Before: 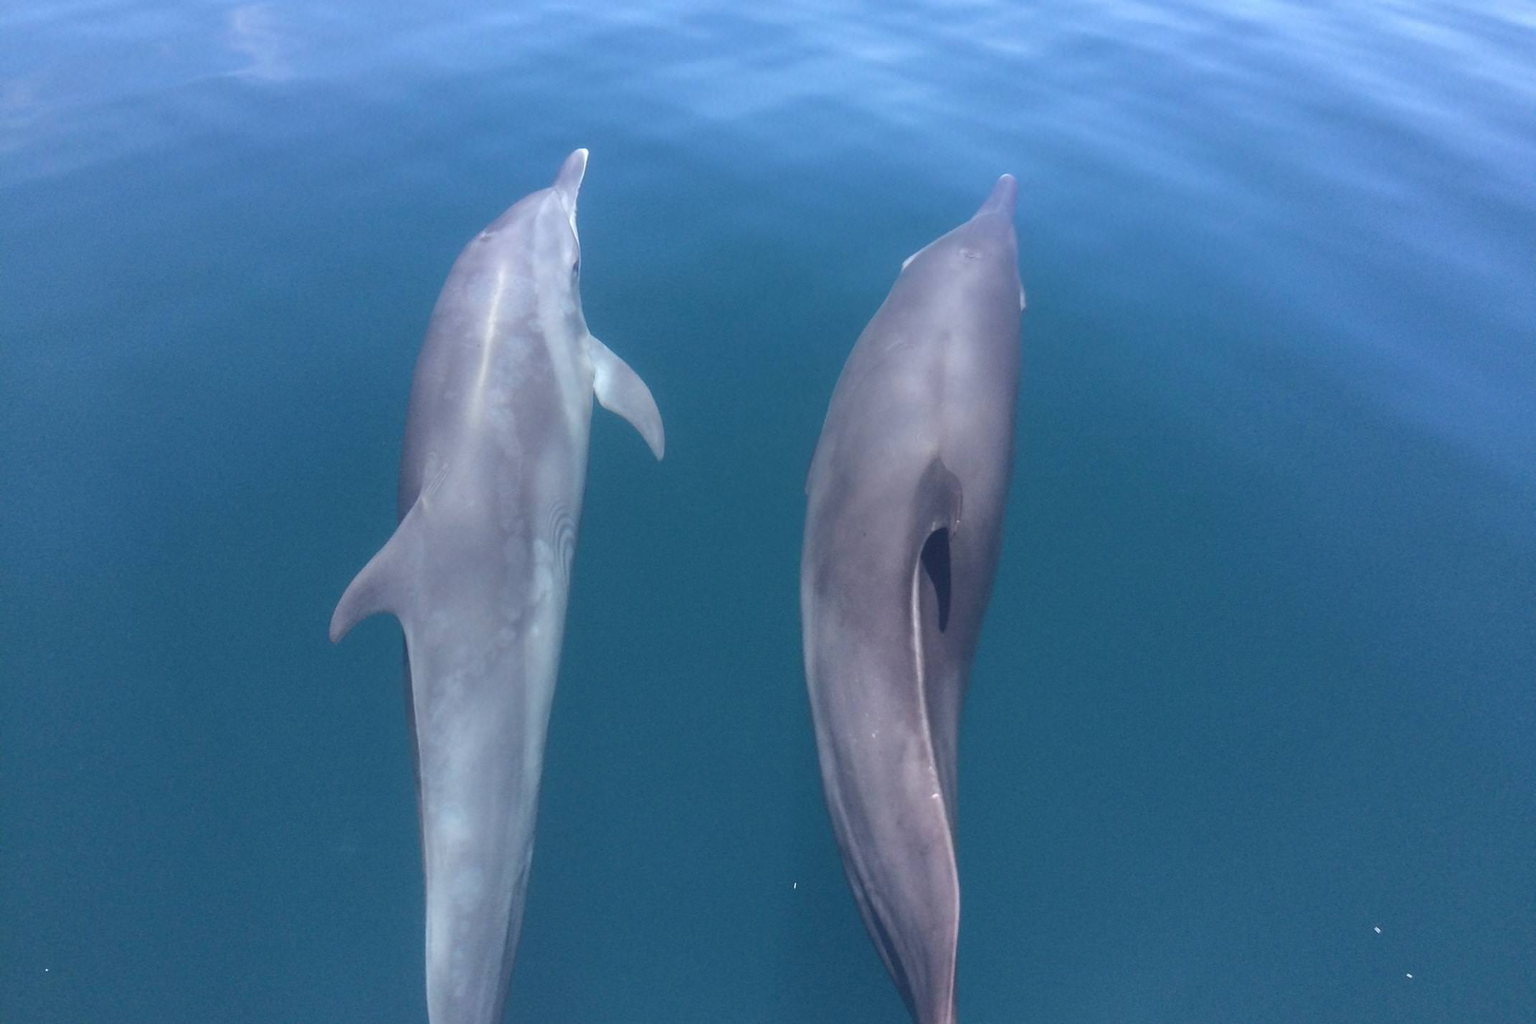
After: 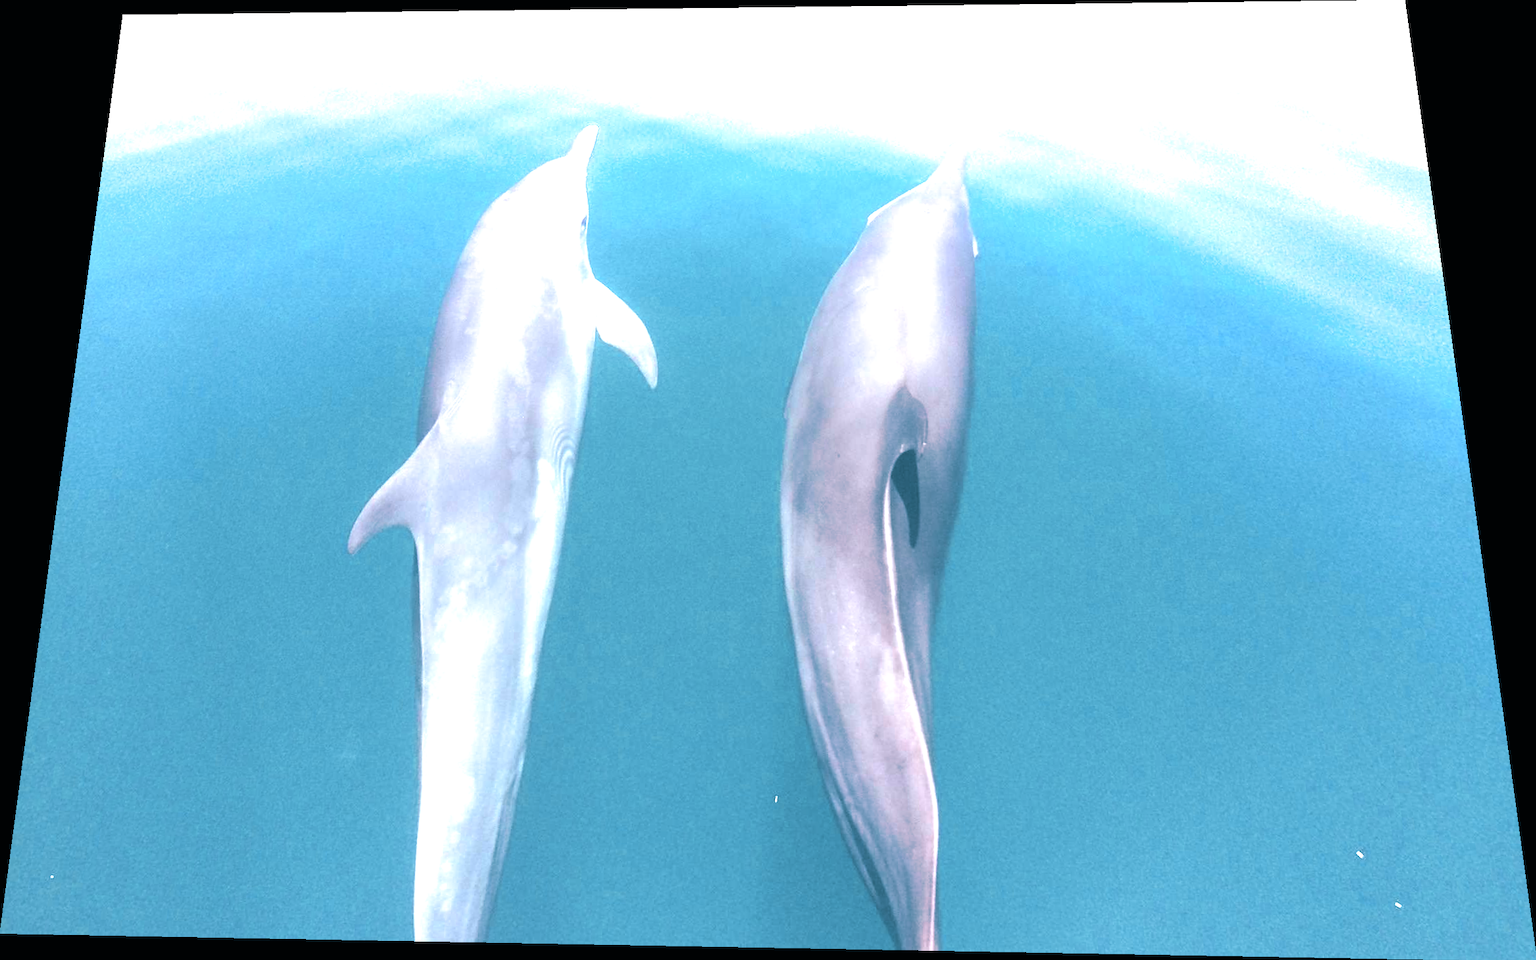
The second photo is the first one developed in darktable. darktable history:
color zones: curves: ch0 [(0.018, 0.548) (0.197, 0.654) (0.425, 0.447) (0.605, 0.658) (0.732, 0.579)]; ch1 [(0.105, 0.531) (0.224, 0.531) (0.386, 0.39) (0.618, 0.456) (0.732, 0.456) (0.956, 0.421)]; ch2 [(0.039, 0.583) (0.215, 0.465) (0.399, 0.544) (0.465, 0.548) (0.614, 0.447) (0.724, 0.43) (0.882, 0.623) (0.956, 0.632)]
rotate and perspective: rotation 0.128°, lens shift (vertical) -0.181, lens shift (horizontal) -0.044, shear 0.001, automatic cropping off
exposure: black level correction 0, exposure 1.45 EV, compensate exposure bias true, compensate highlight preservation false
split-toning: shadows › hue 212.4°, balance -70
